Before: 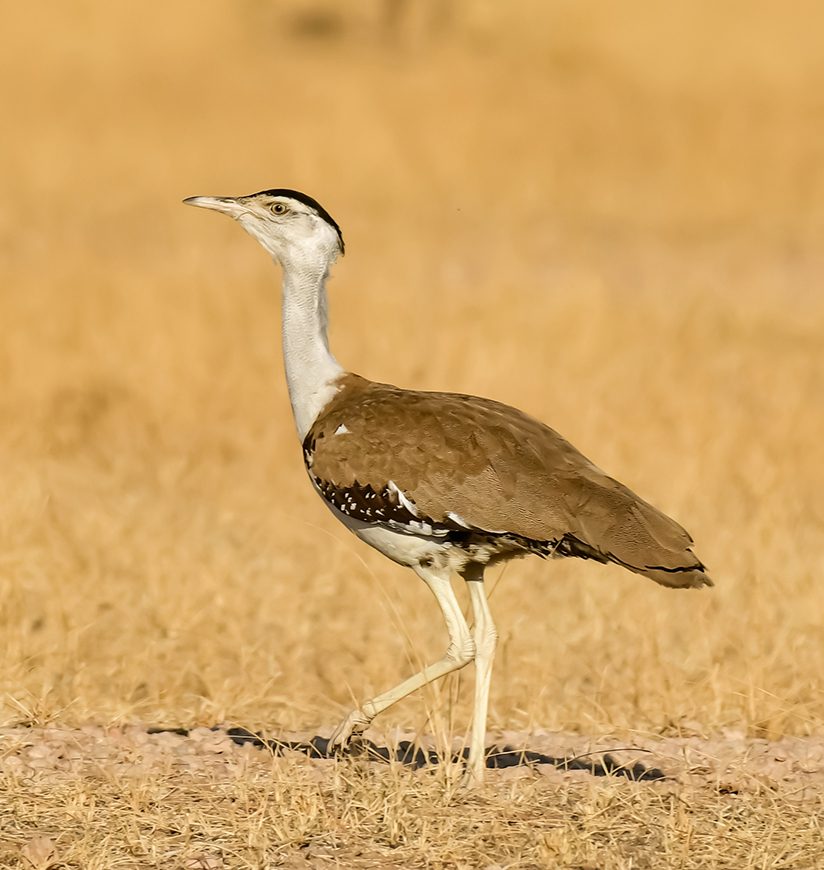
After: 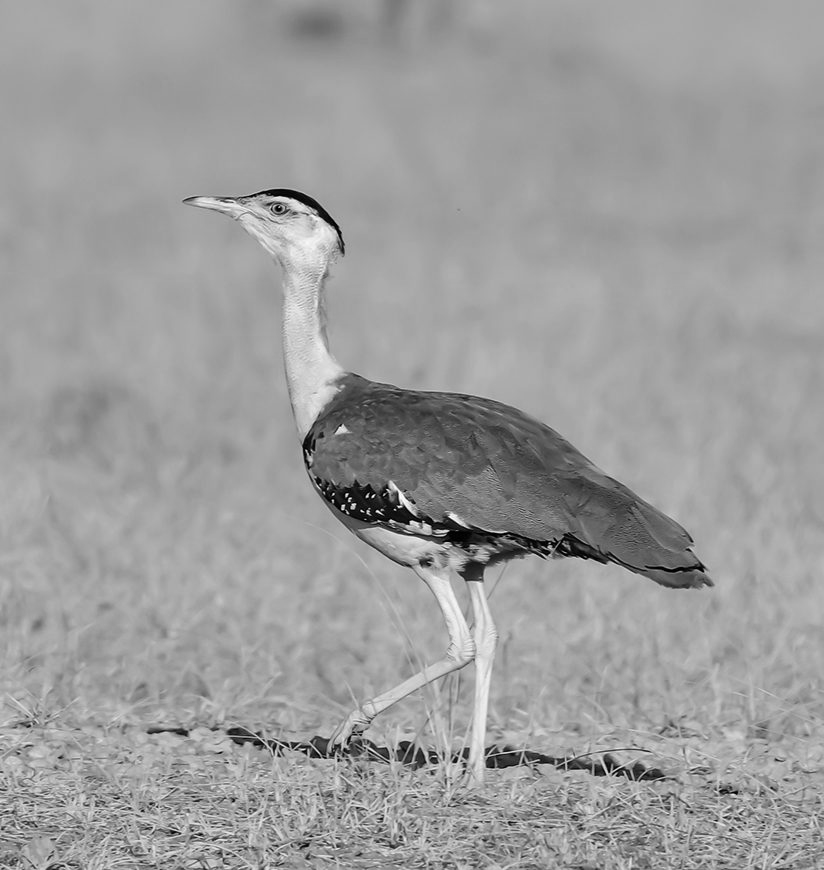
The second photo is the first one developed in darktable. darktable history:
color calibration: output gray [0.22, 0.42, 0.37, 0], illuminant as shot in camera, x 0.37, y 0.382, temperature 4318.98 K
